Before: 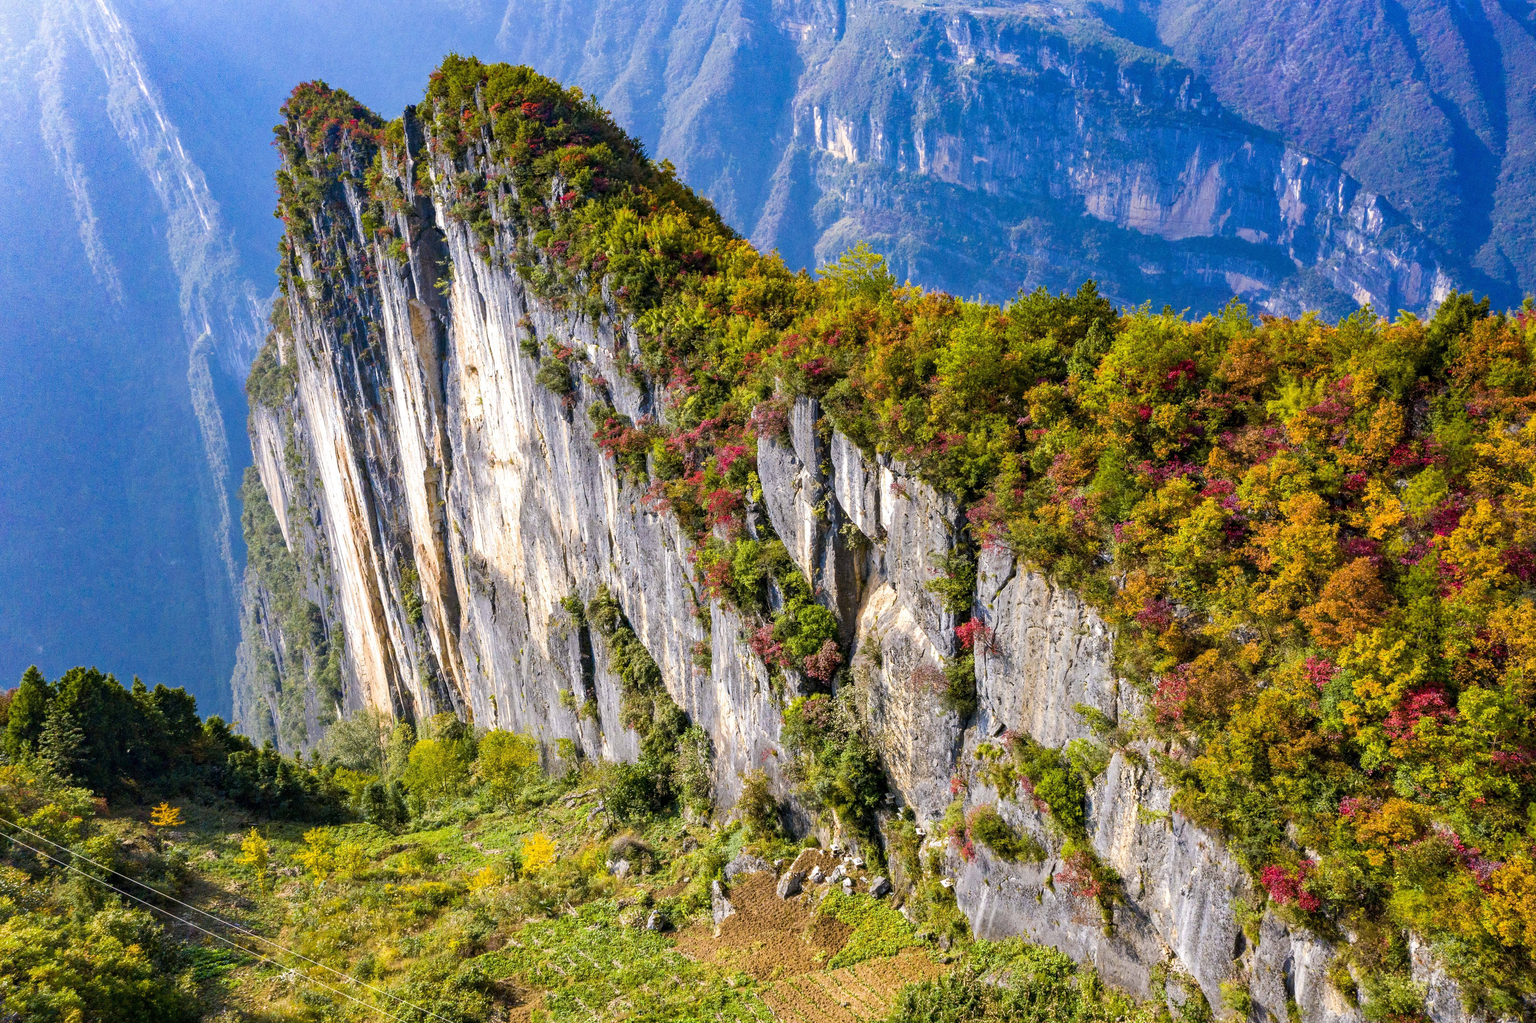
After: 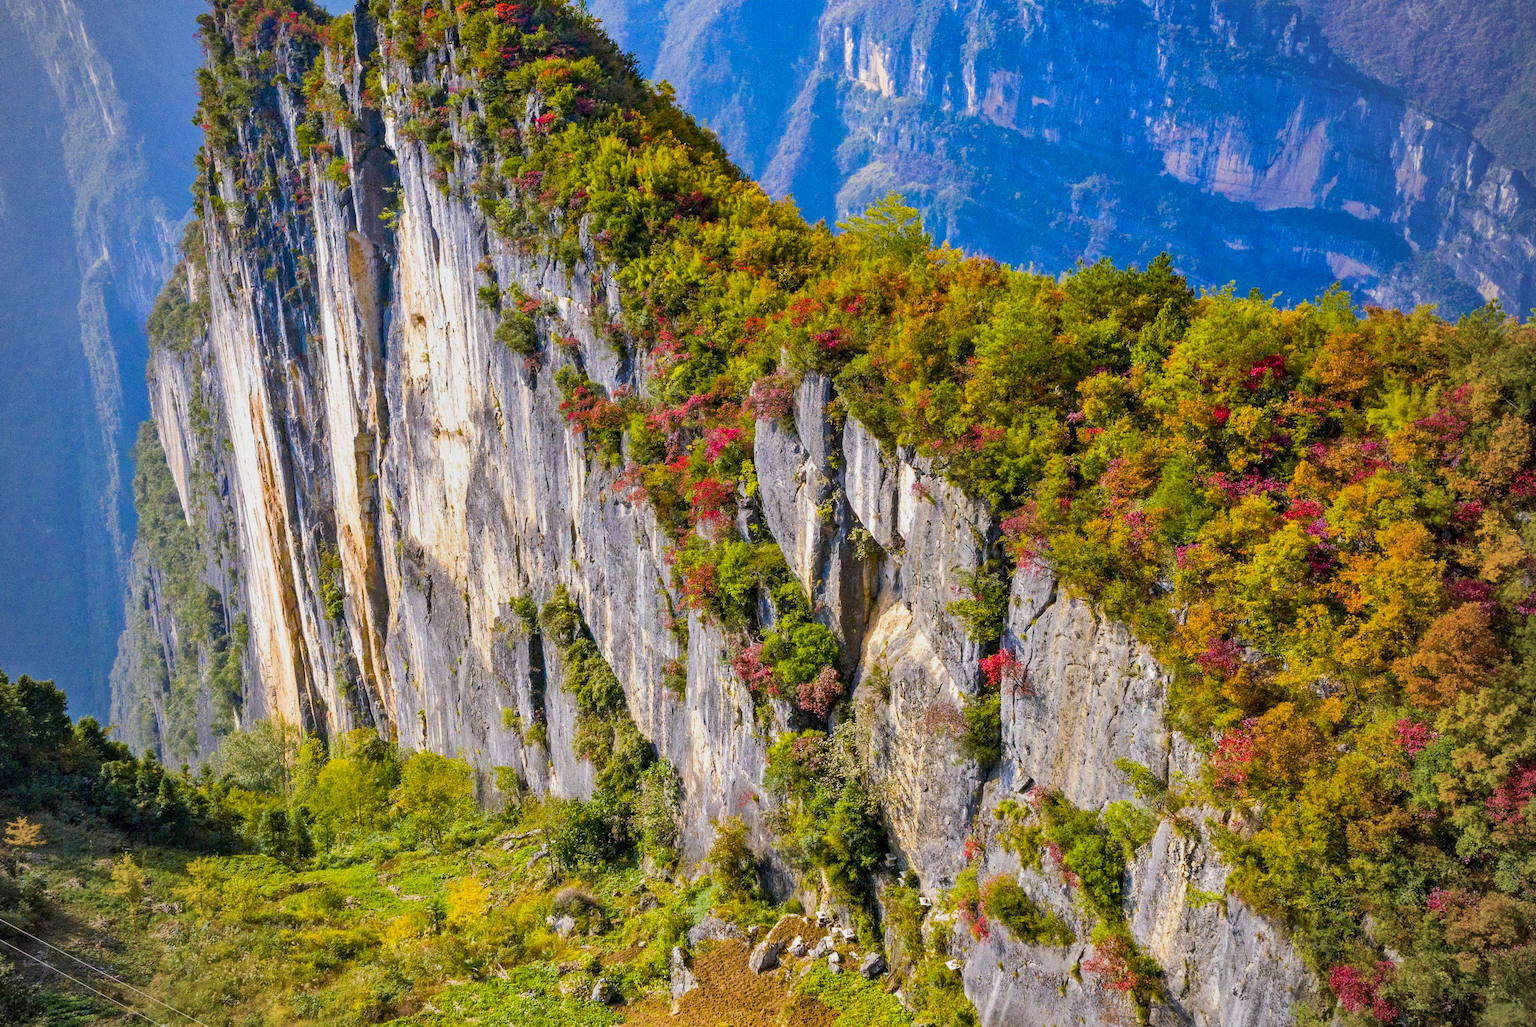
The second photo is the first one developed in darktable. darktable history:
vignetting: fall-off start 73.71%, unbound false
color balance rgb: perceptual saturation grading › global saturation 30.149%, contrast -9.409%
shadows and highlights: low approximation 0.01, soften with gaussian
crop and rotate: angle -3.14°, left 5.193%, top 5.208%, right 4.606%, bottom 4.248%
